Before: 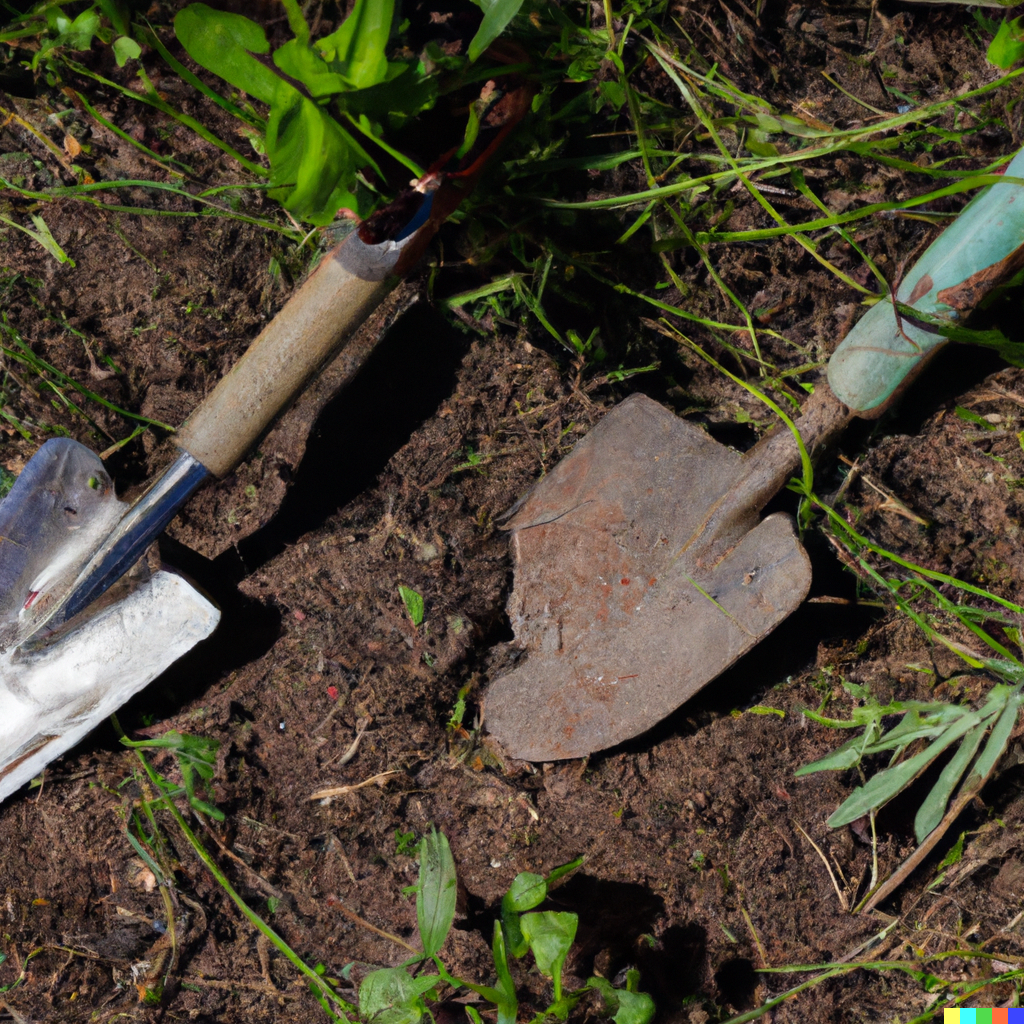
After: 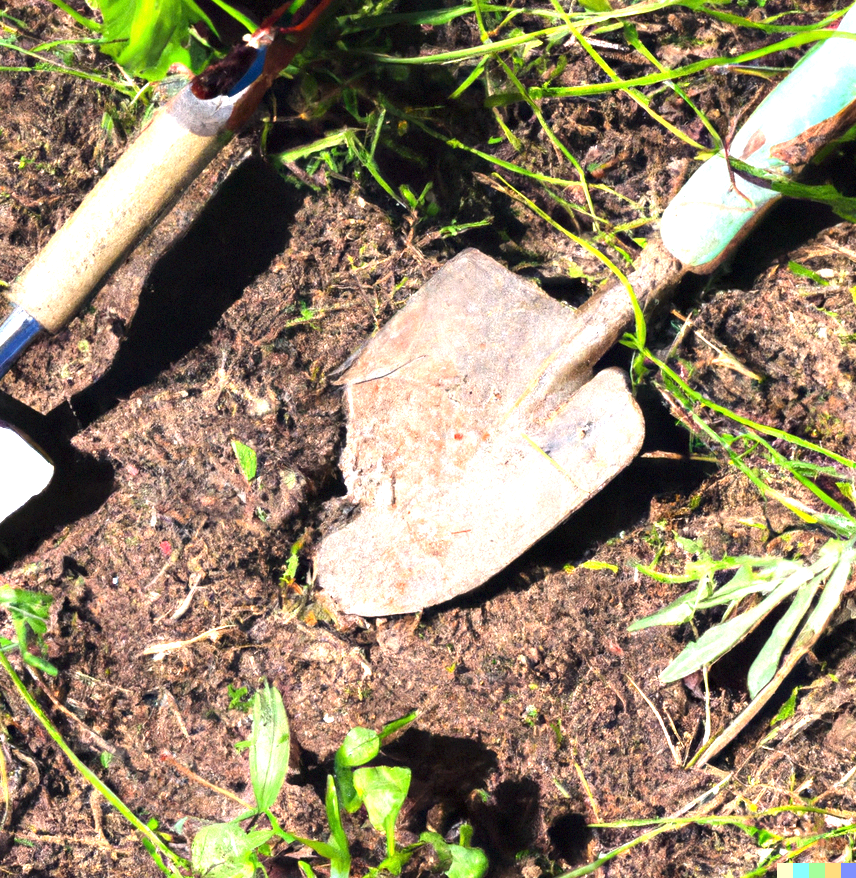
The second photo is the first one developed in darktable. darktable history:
exposure: exposure 2.207 EV, compensate highlight preservation false
crop: left 16.315%, top 14.246%
